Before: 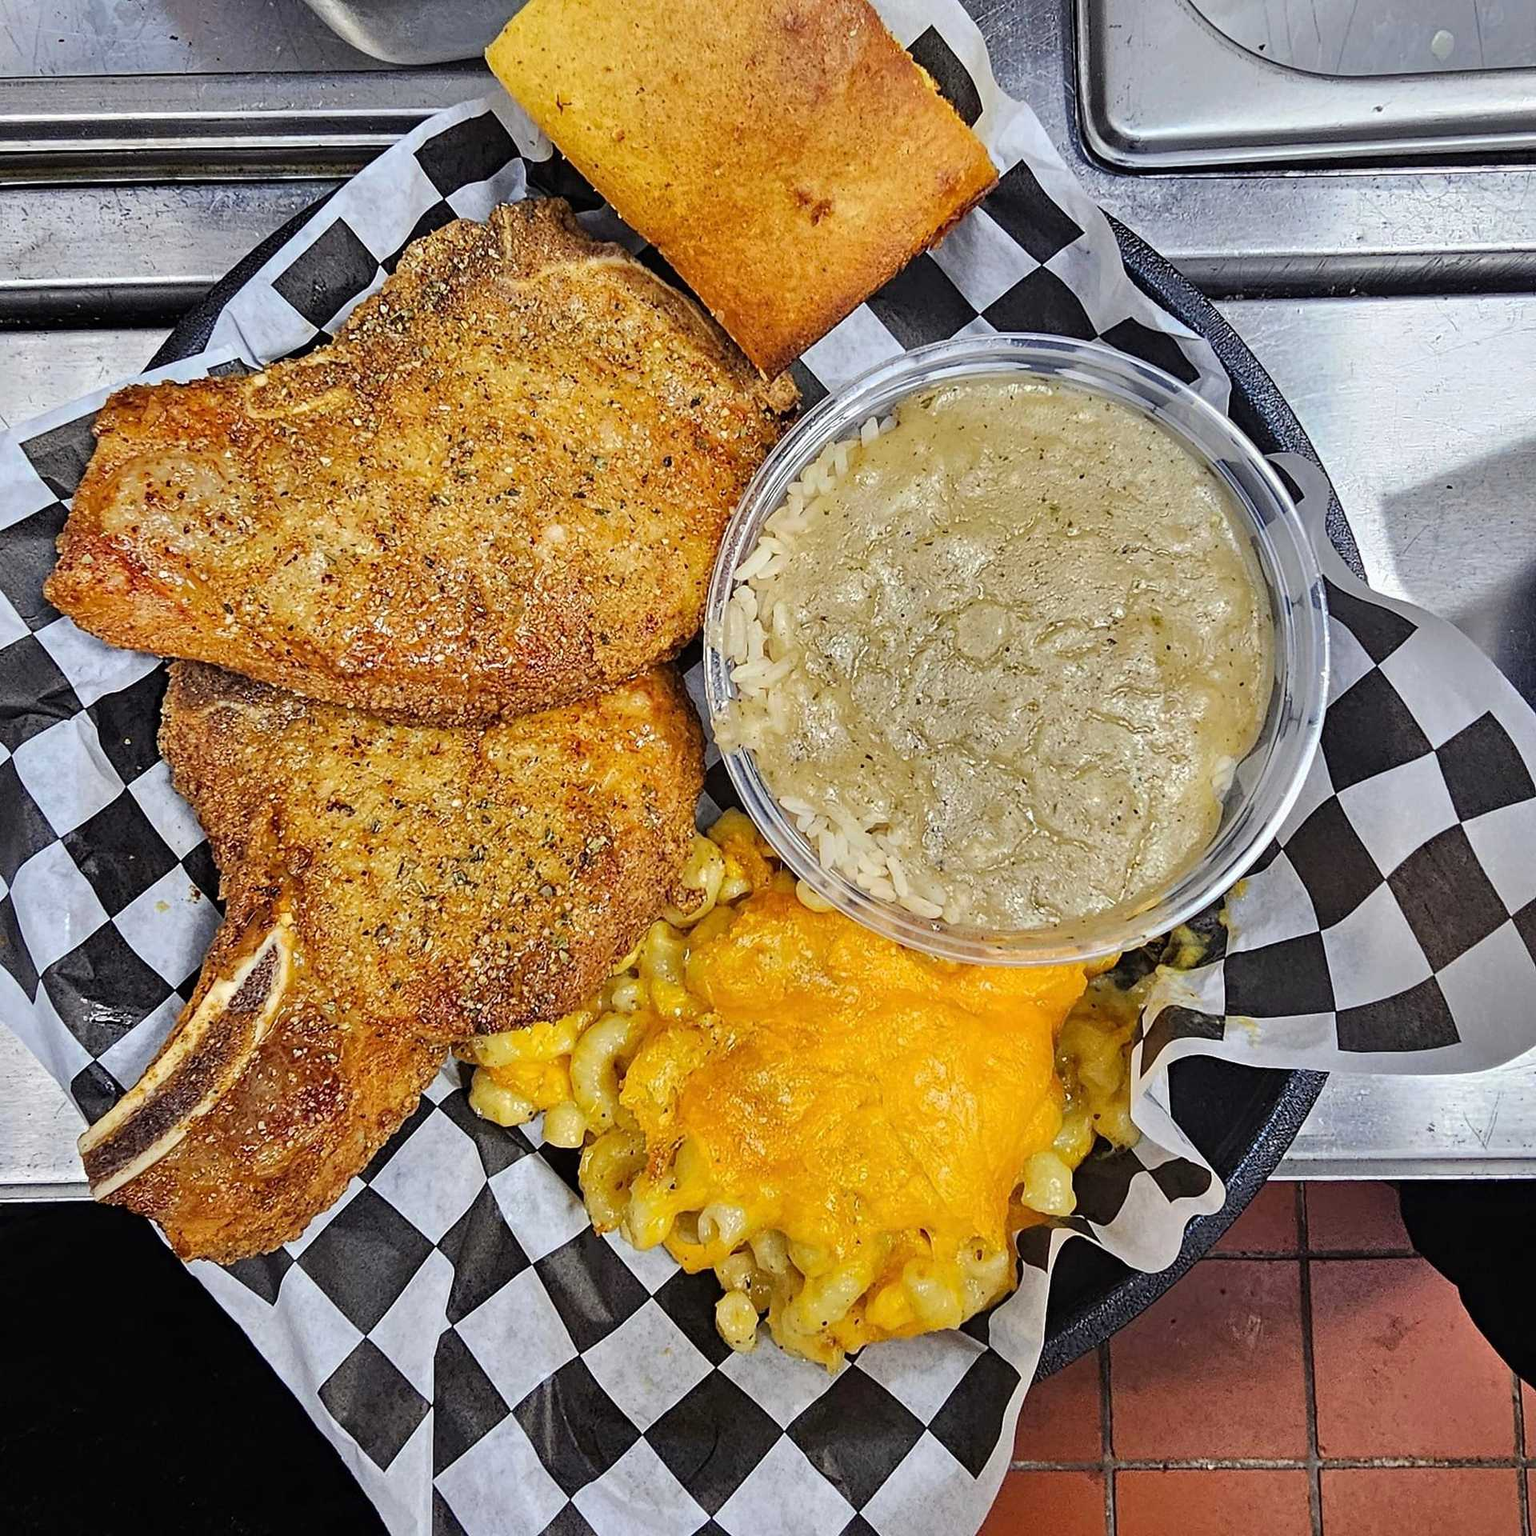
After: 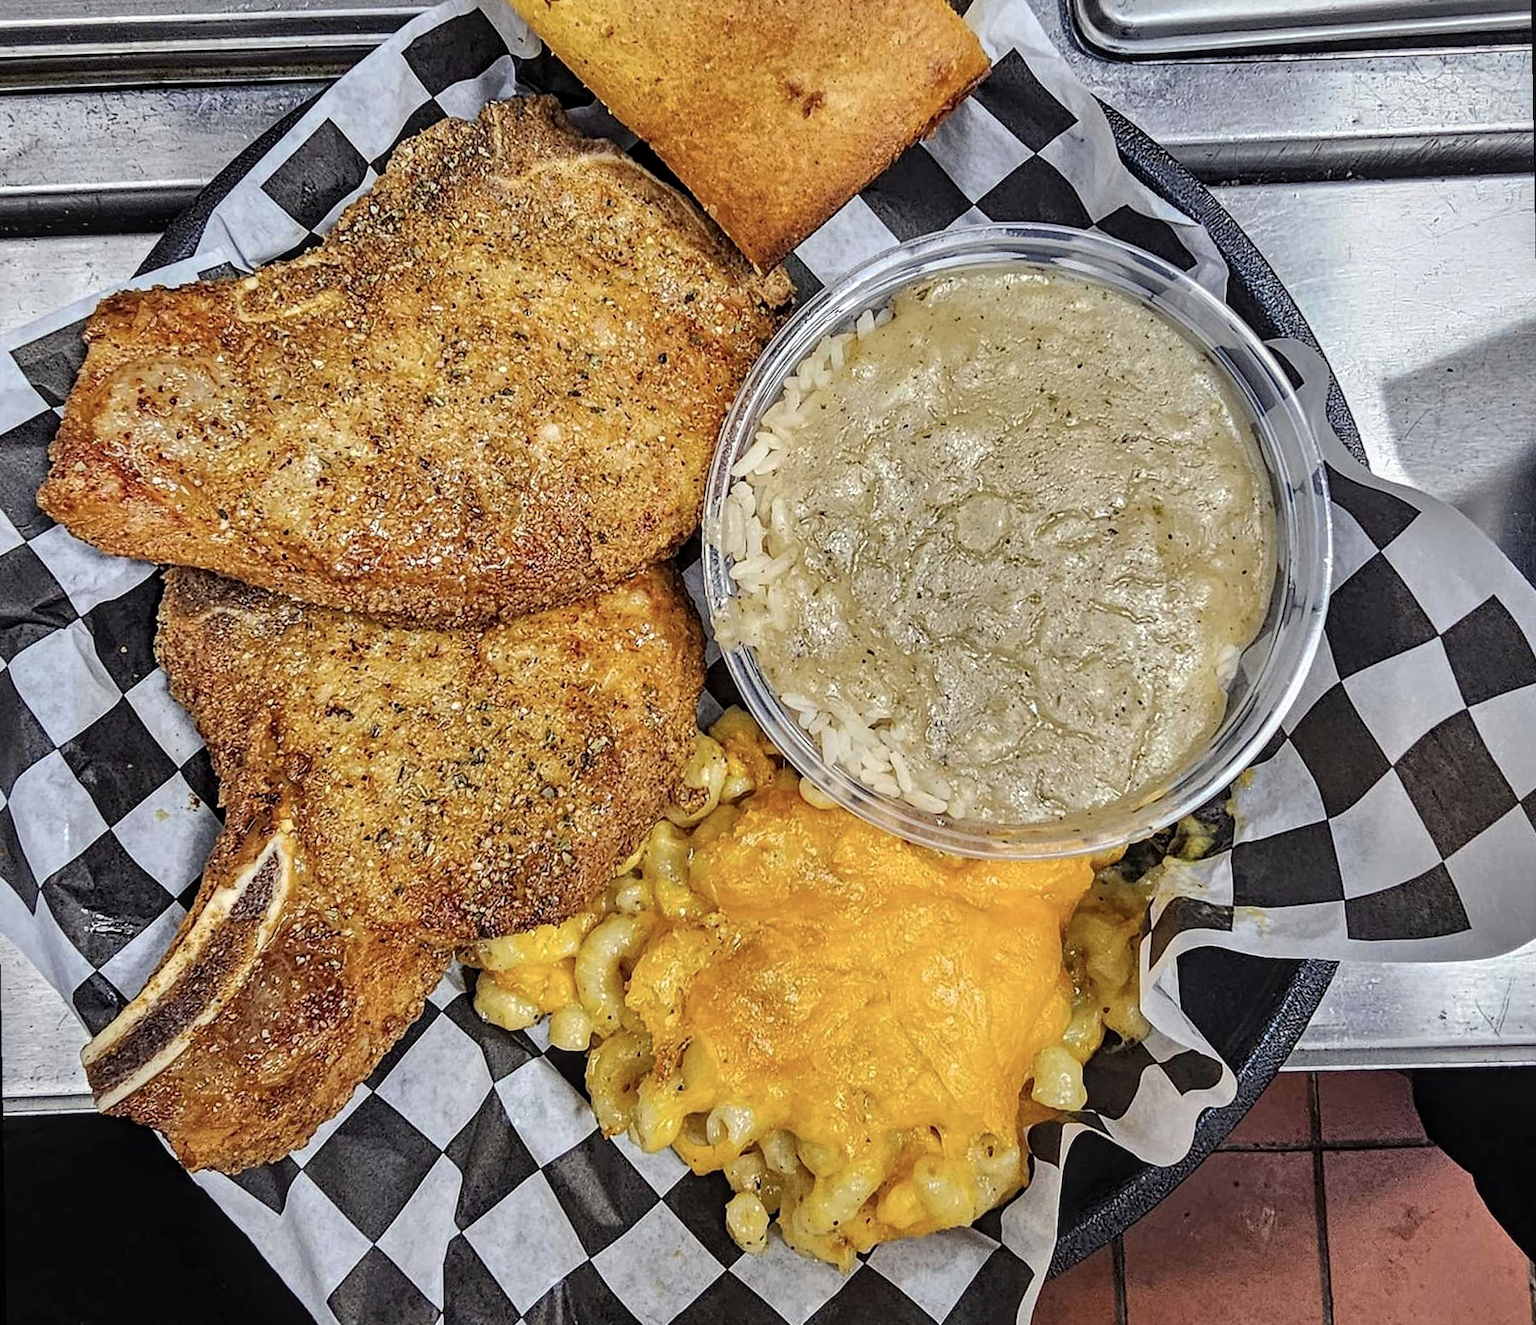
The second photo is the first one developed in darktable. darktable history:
local contrast: on, module defaults
crop and rotate: top 5.609%, bottom 5.609%
color correction: saturation 0.8
rotate and perspective: rotation -1°, crop left 0.011, crop right 0.989, crop top 0.025, crop bottom 0.975
